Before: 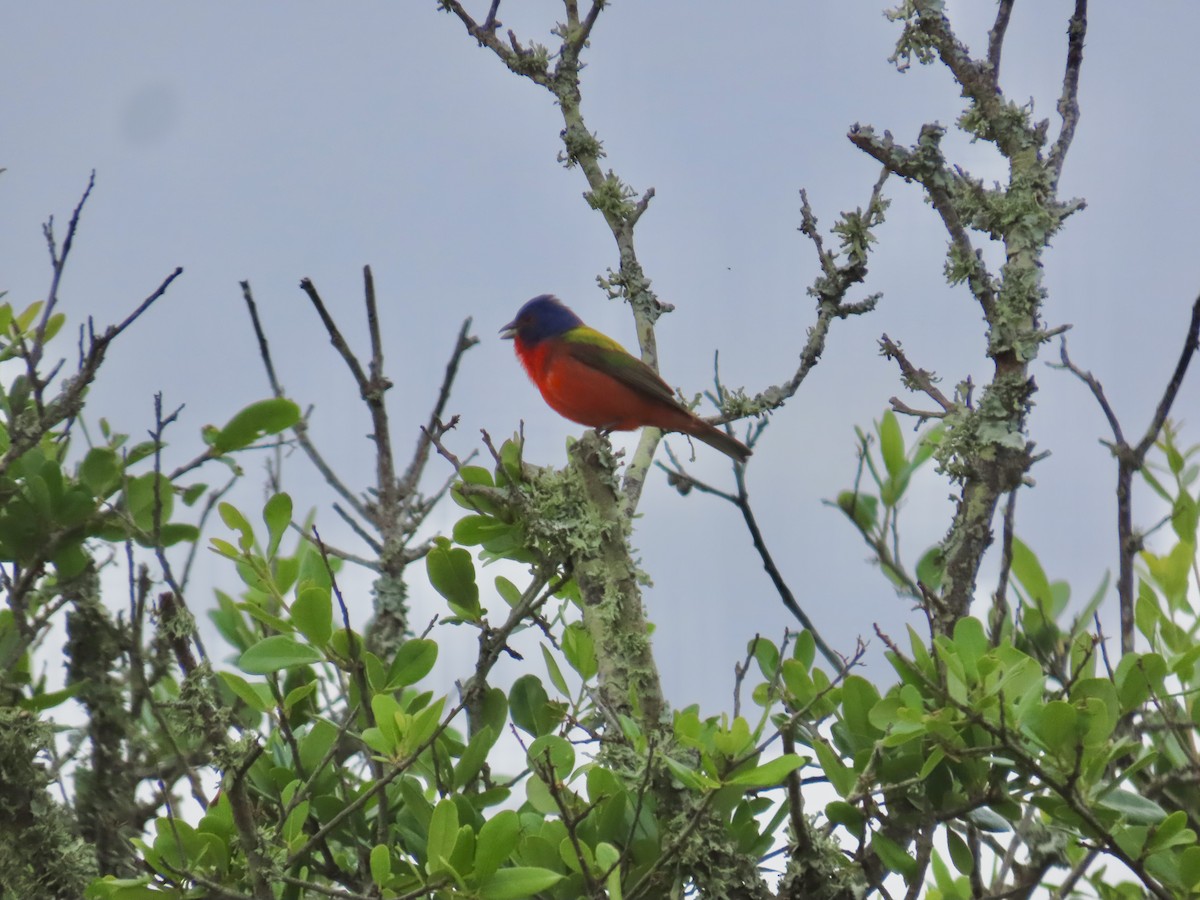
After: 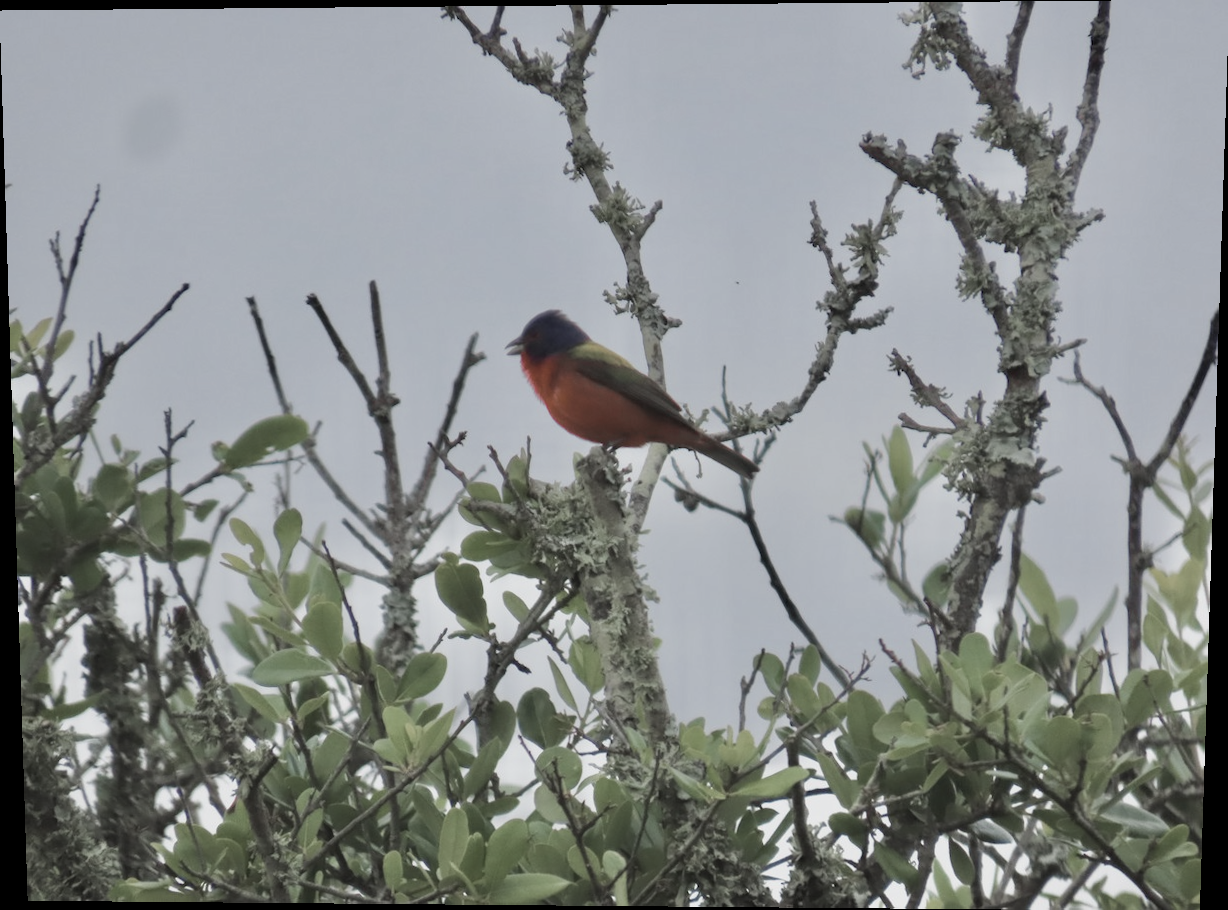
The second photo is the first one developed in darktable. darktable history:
color zones: curves: ch1 [(0, 0.34) (0.143, 0.164) (0.286, 0.152) (0.429, 0.176) (0.571, 0.173) (0.714, 0.188) (0.857, 0.199) (1, 0.34)]
rotate and perspective: lens shift (vertical) 0.048, lens shift (horizontal) -0.024, automatic cropping off
